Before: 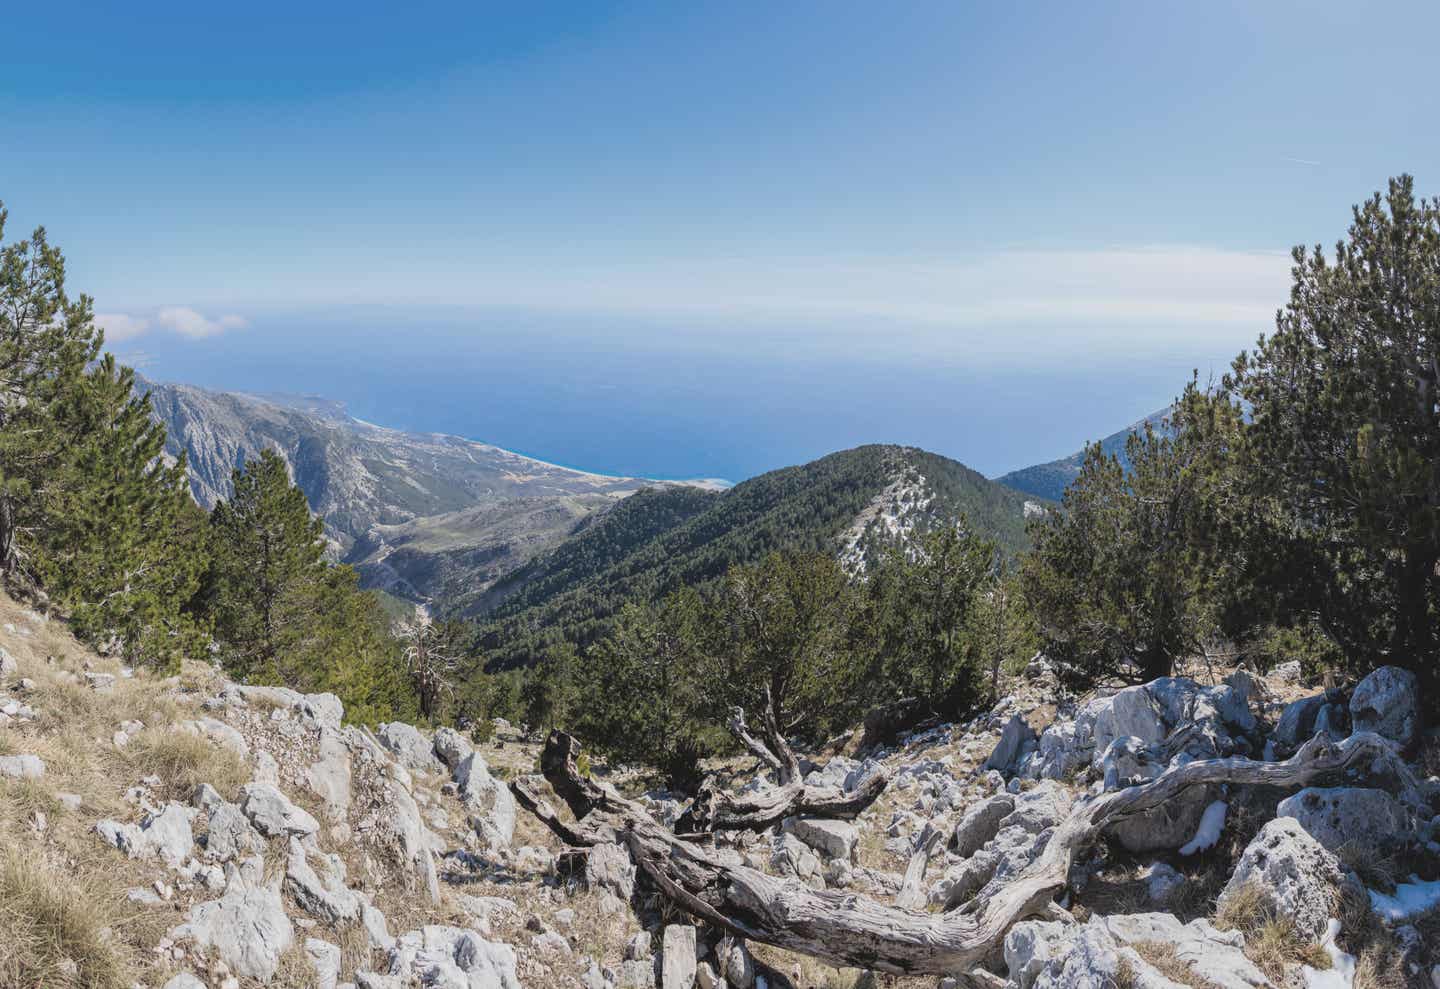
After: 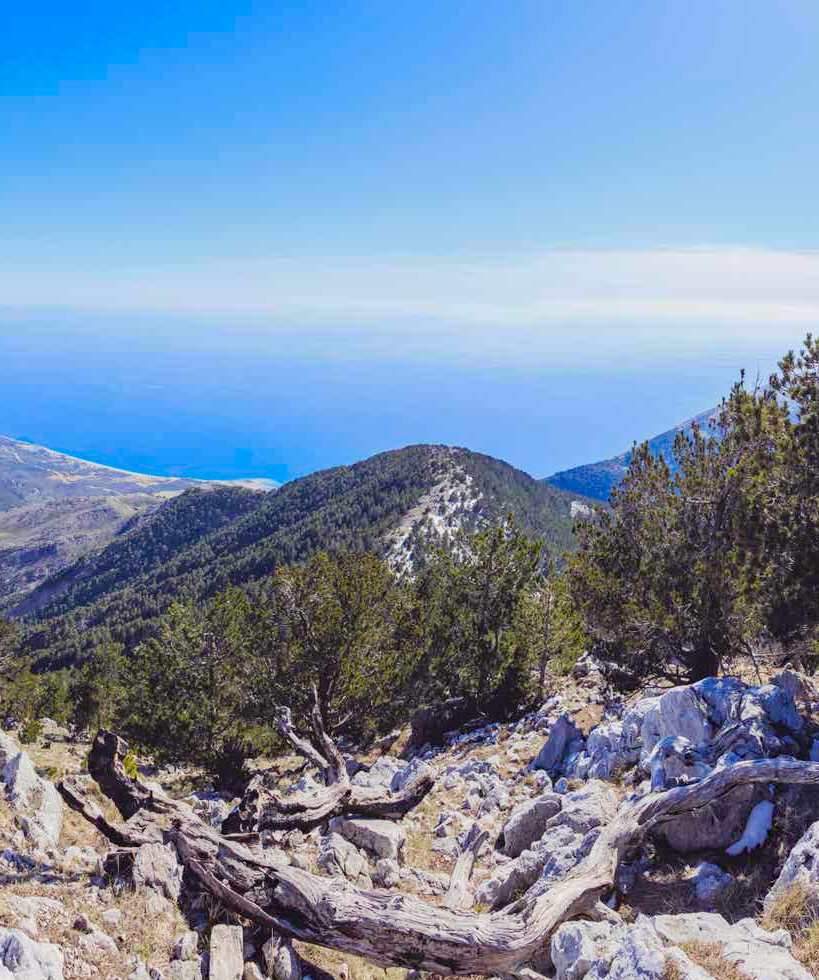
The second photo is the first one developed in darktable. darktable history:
haze removal: compatibility mode true, adaptive false
crop: left 31.503%, top 0.023%, right 11.427%
exposure: exposure 0.082 EV, compensate highlight preservation false
color balance rgb: shadows lift › luminance -21.635%, shadows lift › chroma 8.98%, shadows lift › hue 284.14°, power › hue 329.81°, shadows fall-off 100.583%, linear chroma grading › global chroma 8.814%, perceptual saturation grading › global saturation 0.987%, perceptual saturation grading › highlights -15.329%, perceptual saturation grading › shadows 25.576%, perceptual brilliance grading › mid-tones 10.451%, perceptual brilliance grading › shadows 15.414%, mask middle-gray fulcrum 22.641%, global vibrance 32.736%
